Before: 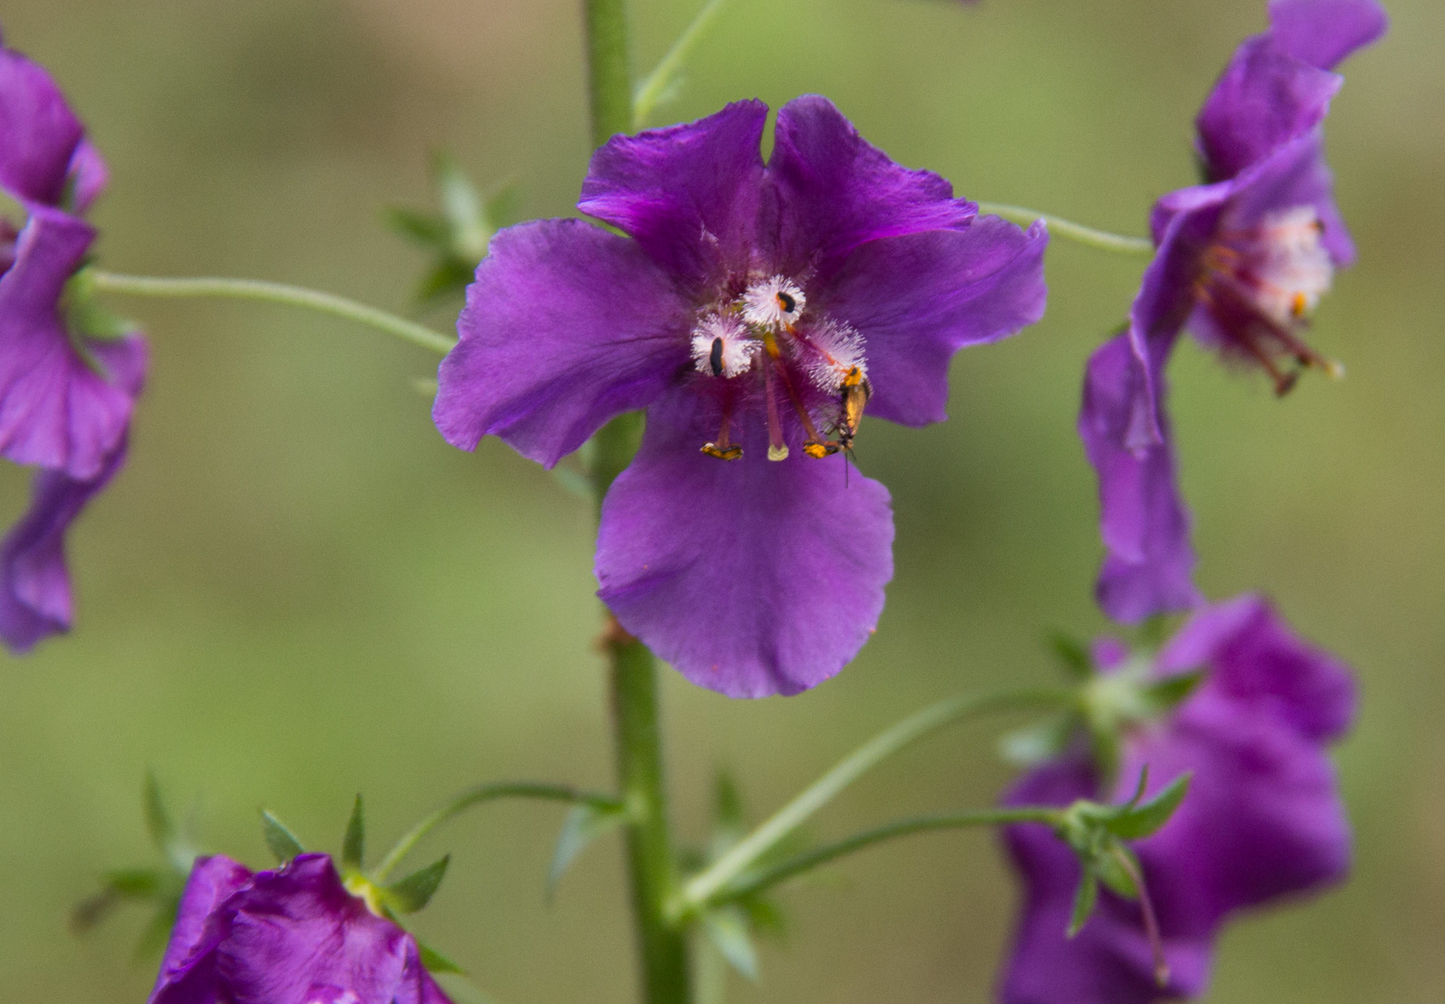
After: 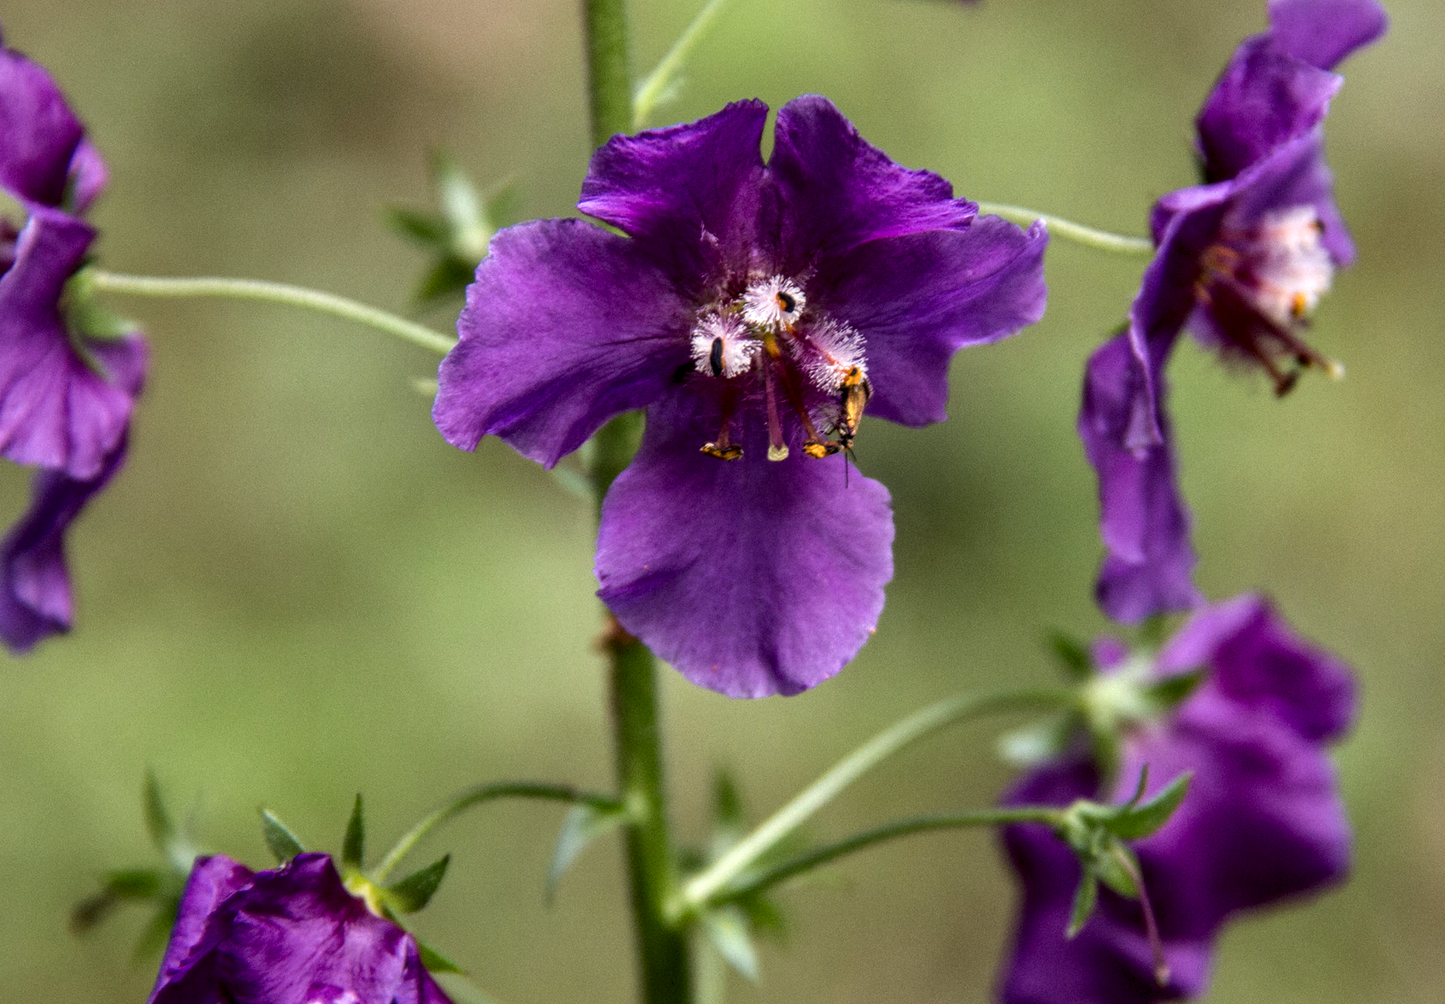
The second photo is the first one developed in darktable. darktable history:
local contrast: highlights 18%, detail 188%
